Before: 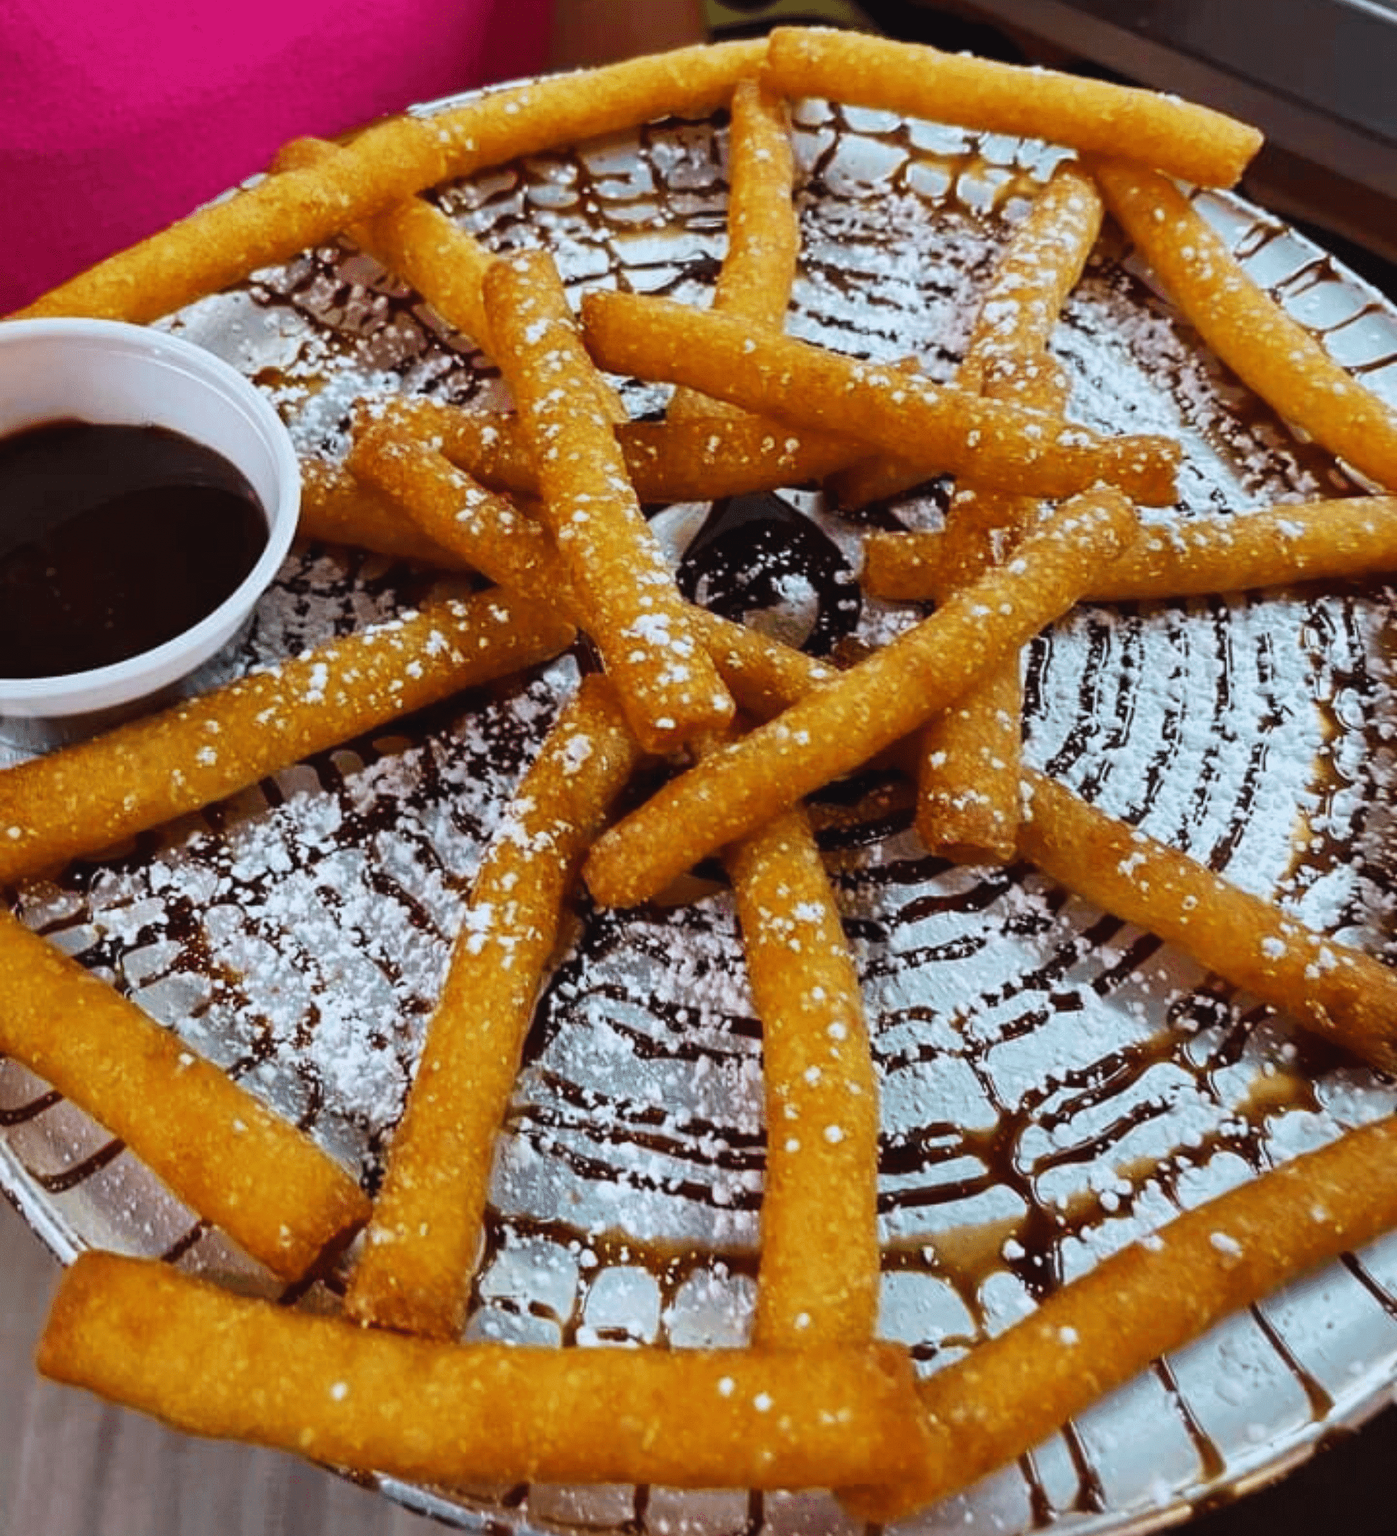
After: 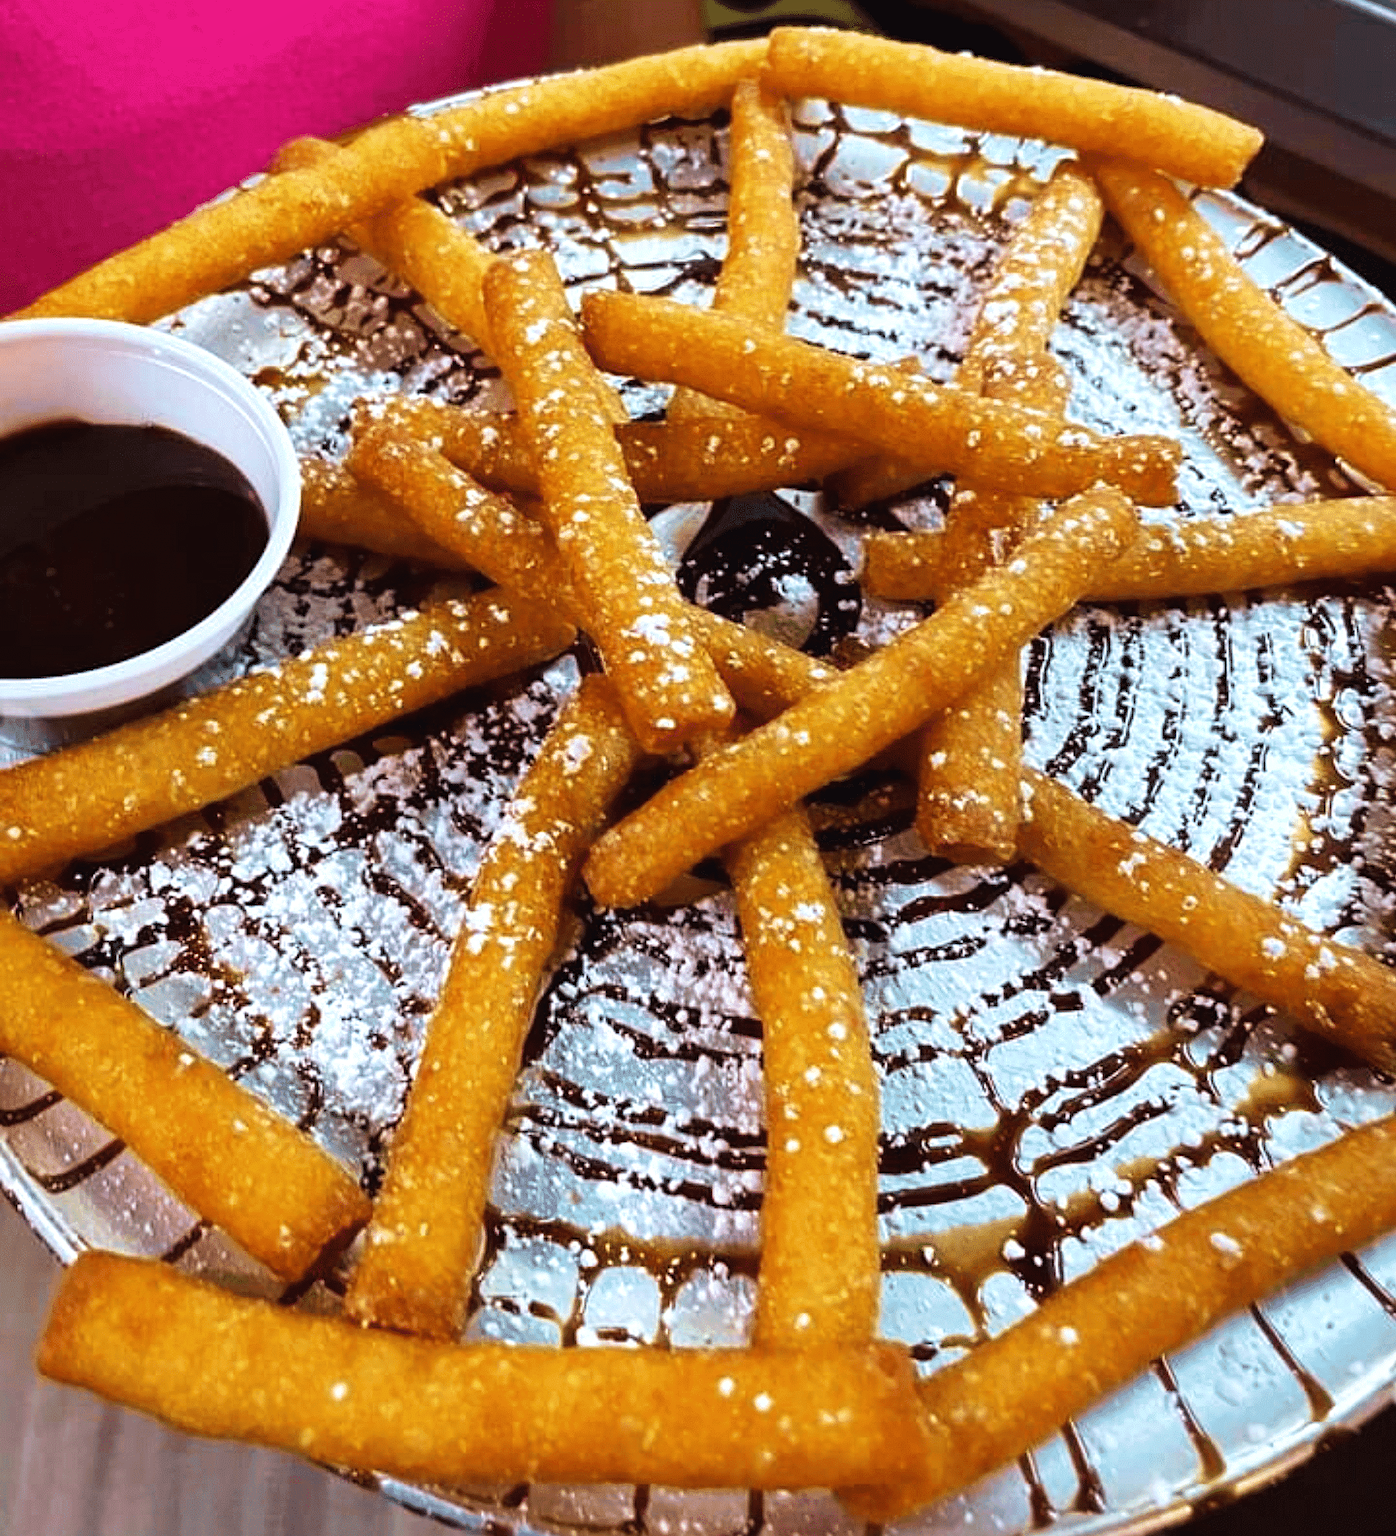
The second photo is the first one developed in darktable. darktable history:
sharpen: amount 0.218
velvia: strength 44.76%
tone equalizer: -8 EV -0.433 EV, -7 EV -0.355 EV, -6 EV -0.323 EV, -5 EV -0.204 EV, -3 EV 0.22 EV, -2 EV 0.336 EV, -1 EV 0.41 EV, +0 EV 0.404 EV
